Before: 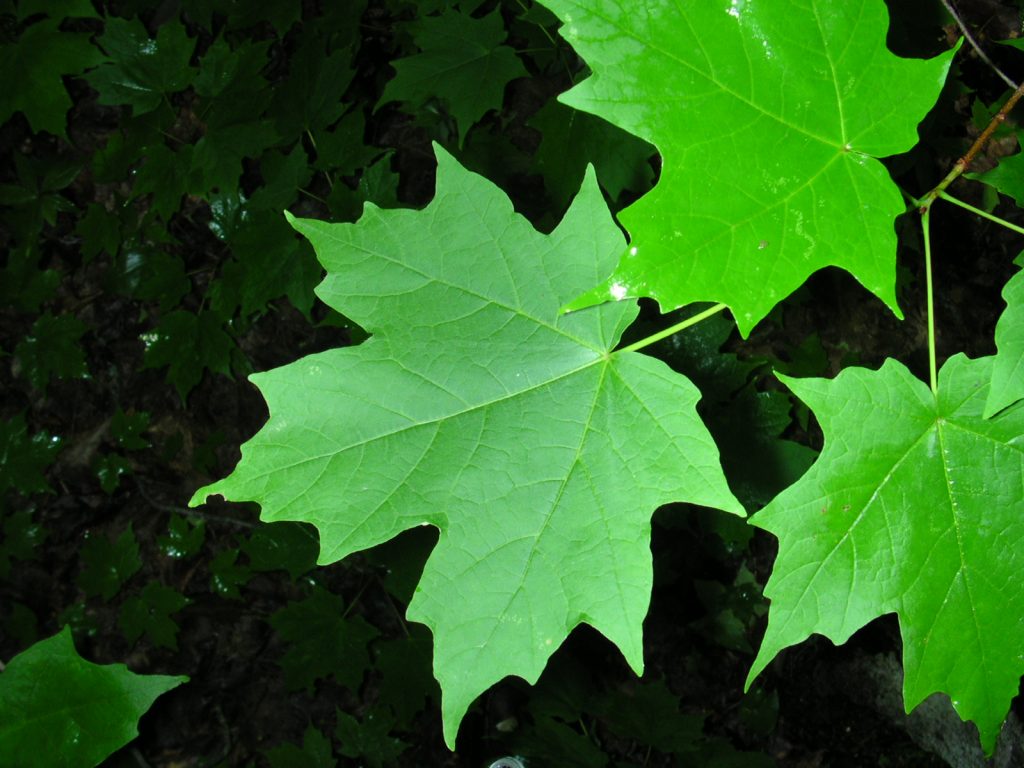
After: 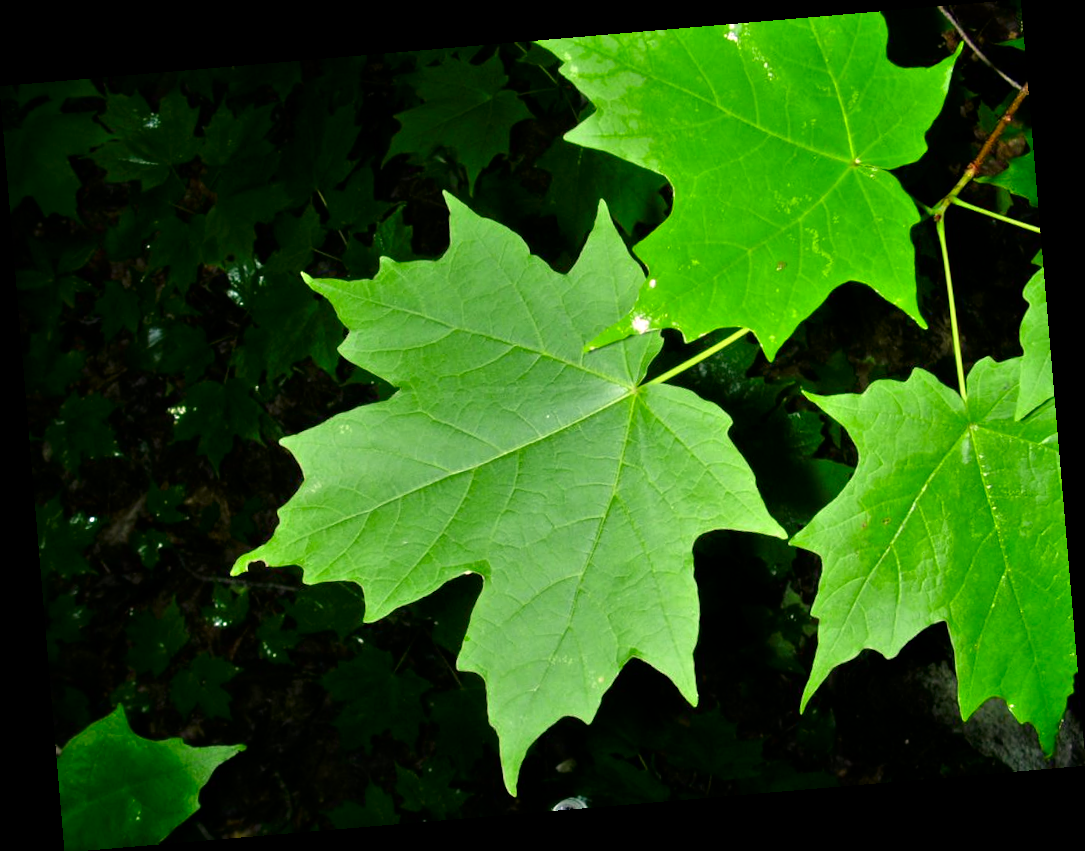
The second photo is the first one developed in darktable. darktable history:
tone equalizer: -7 EV 0.15 EV, -6 EV 0.6 EV, -5 EV 1.15 EV, -4 EV 1.33 EV, -3 EV 1.15 EV, -2 EV 0.6 EV, -1 EV 0.15 EV, mask exposure compensation -0.5 EV
rotate and perspective: rotation -4.86°, automatic cropping off
contrast brightness saturation: brightness -0.2, saturation 0.08
color correction: highlights a* 14.52, highlights b* 4.84
